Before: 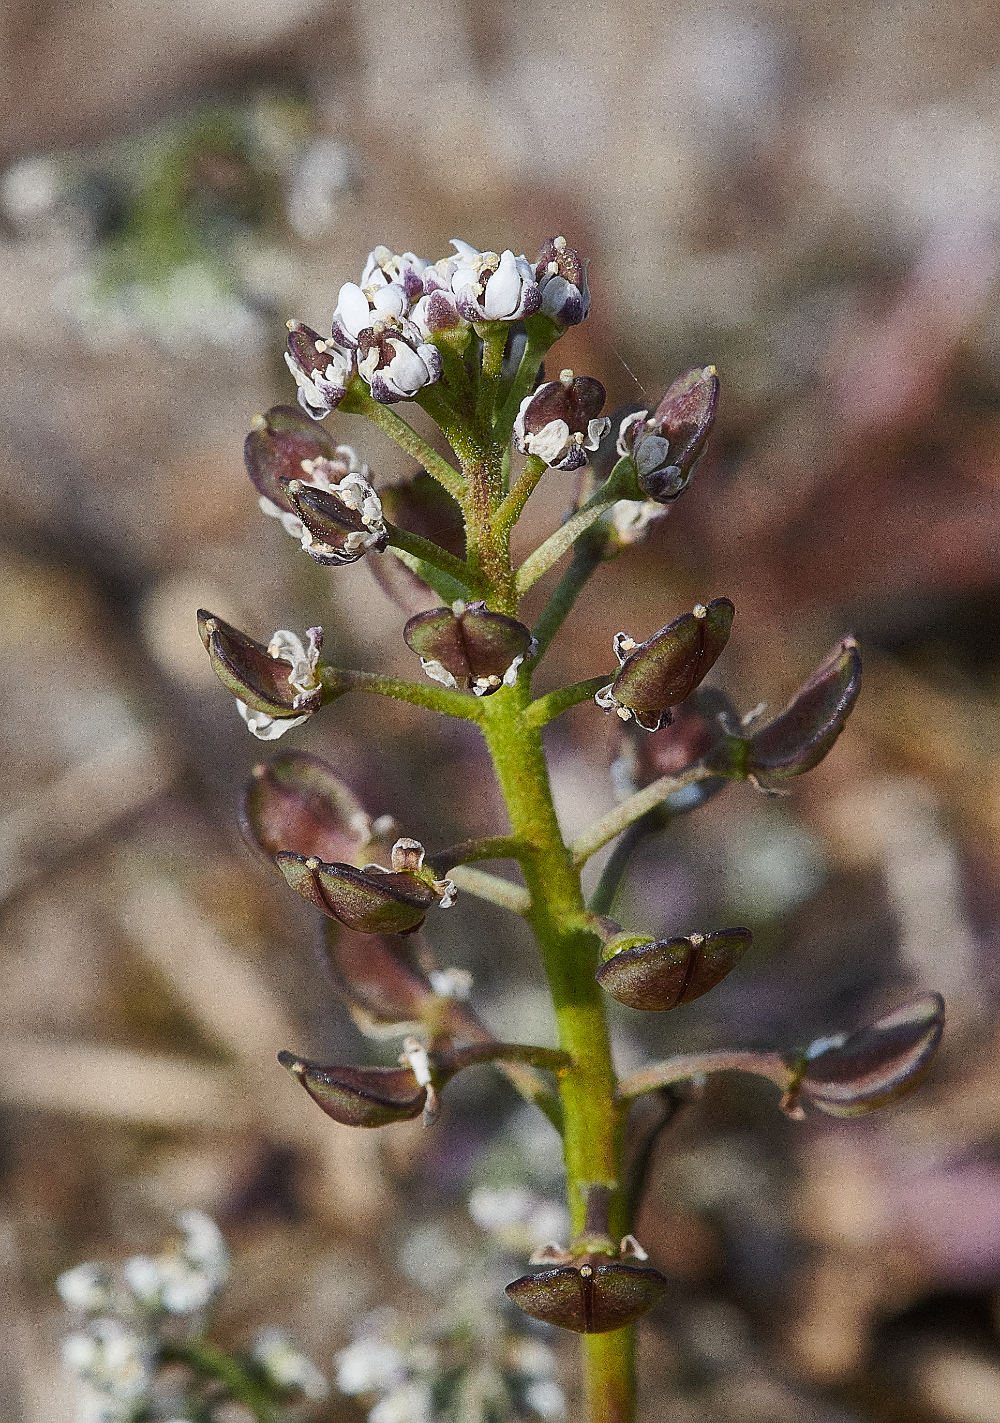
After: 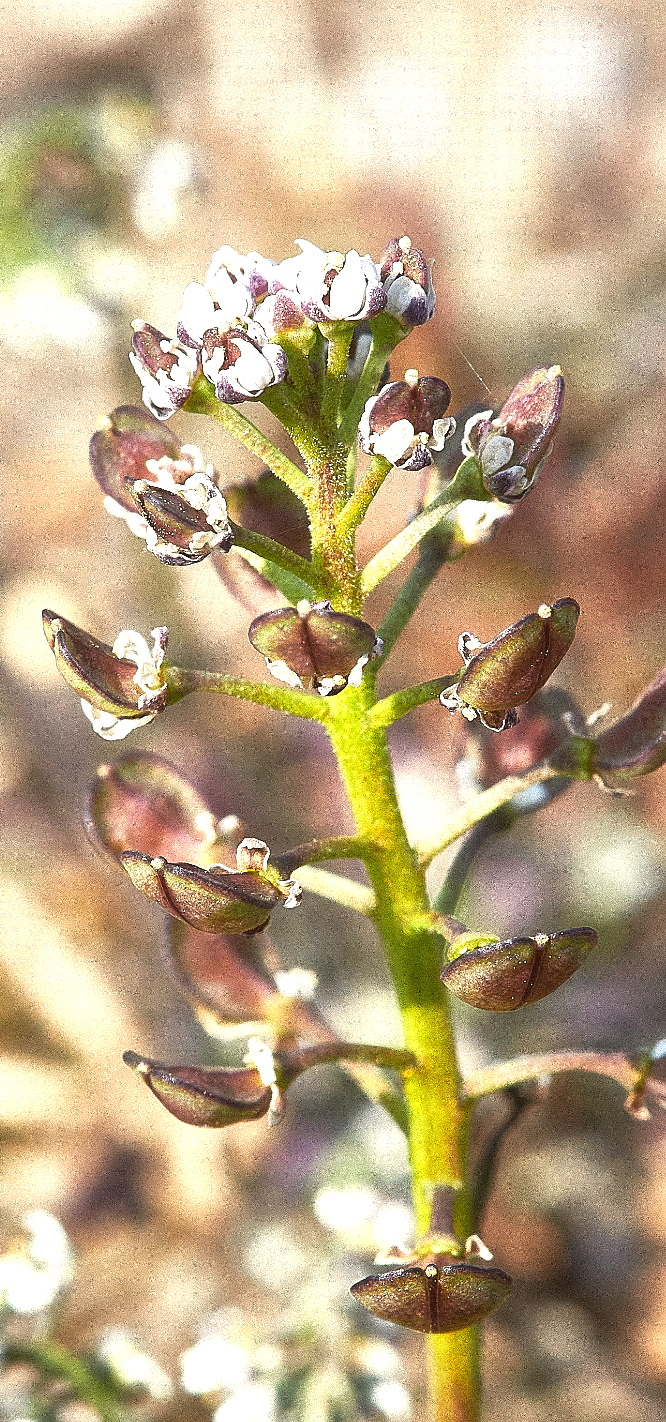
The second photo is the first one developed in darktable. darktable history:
white balance: red 1.029, blue 0.92
exposure: black level correction 0, exposure 1.5 EV, compensate exposure bias true, compensate highlight preservation false
crop and rotate: left 15.546%, right 17.787%
